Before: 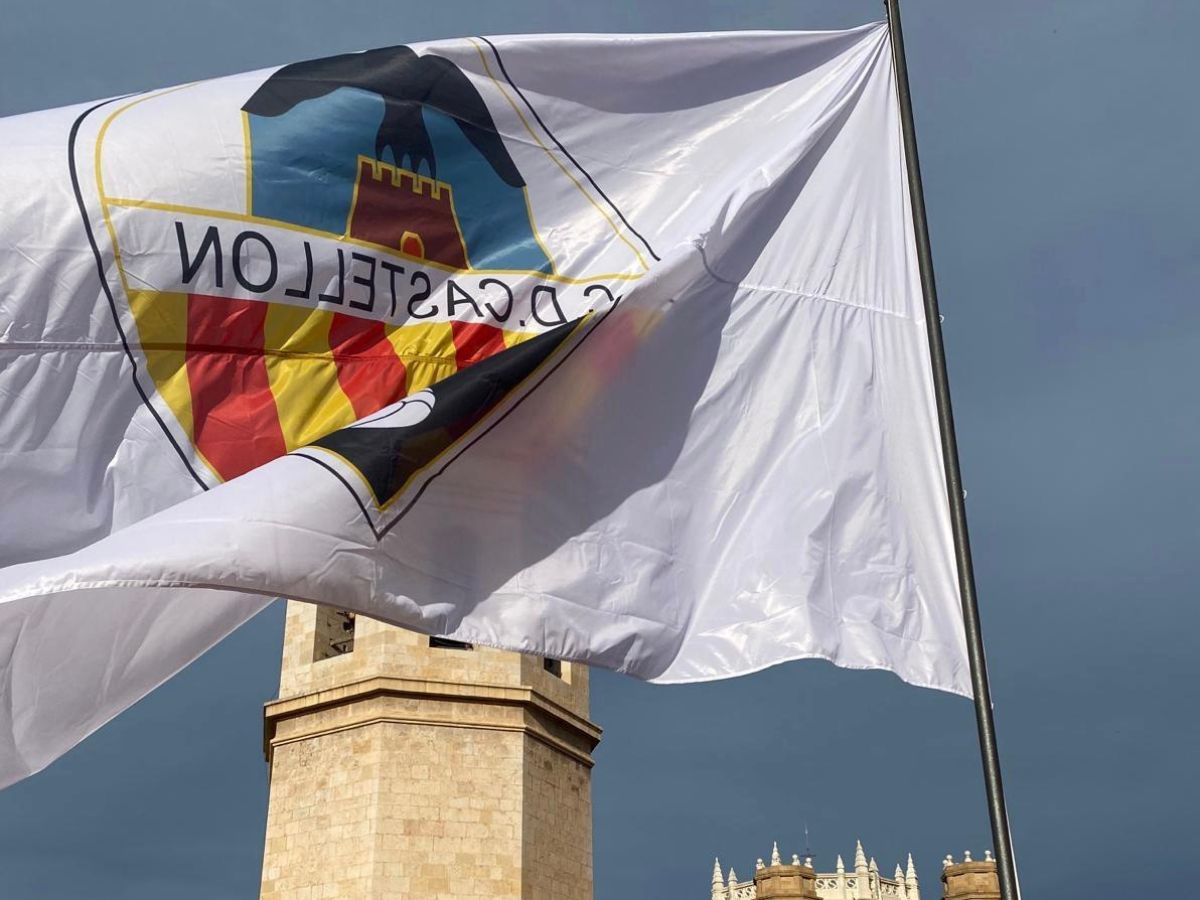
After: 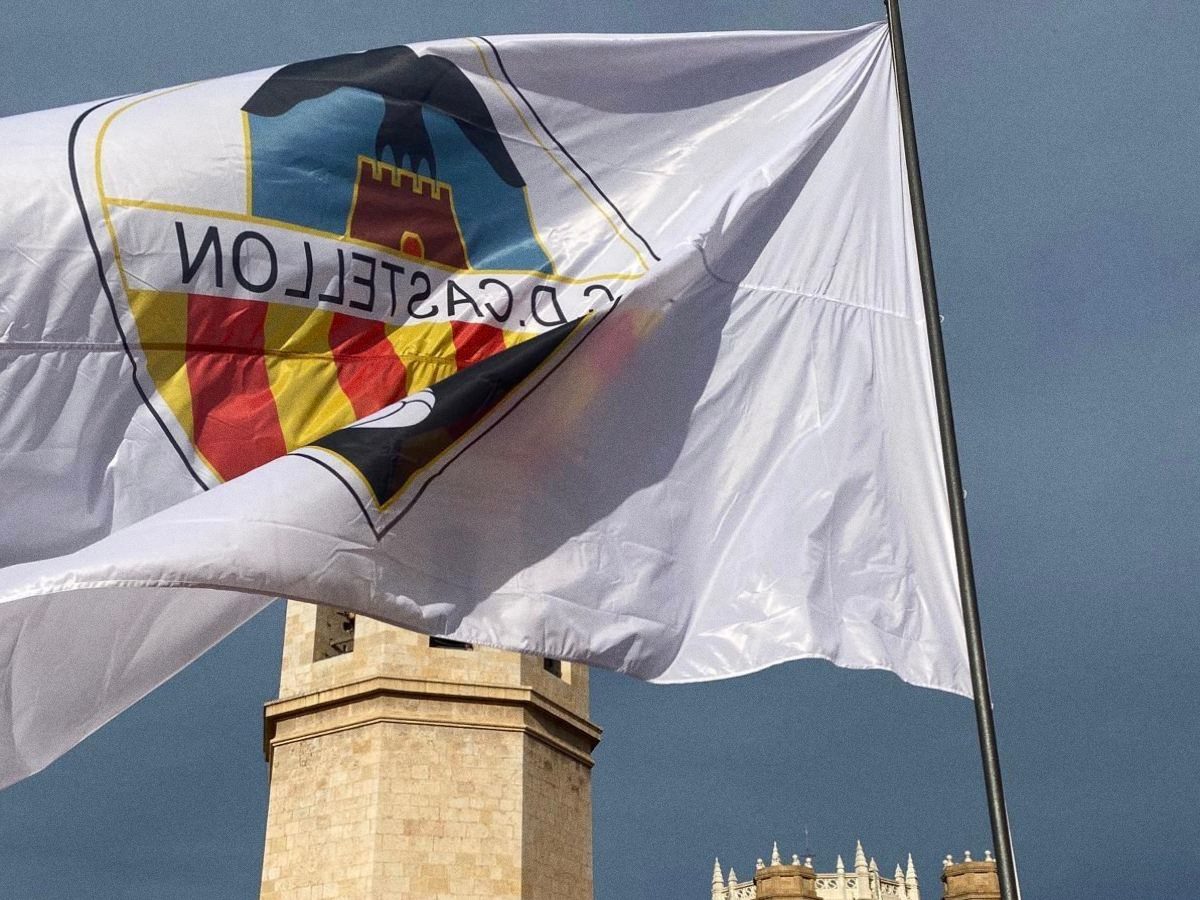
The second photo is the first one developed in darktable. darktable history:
grain: coarseness 0.09 ISO
white balance: emerald 1
